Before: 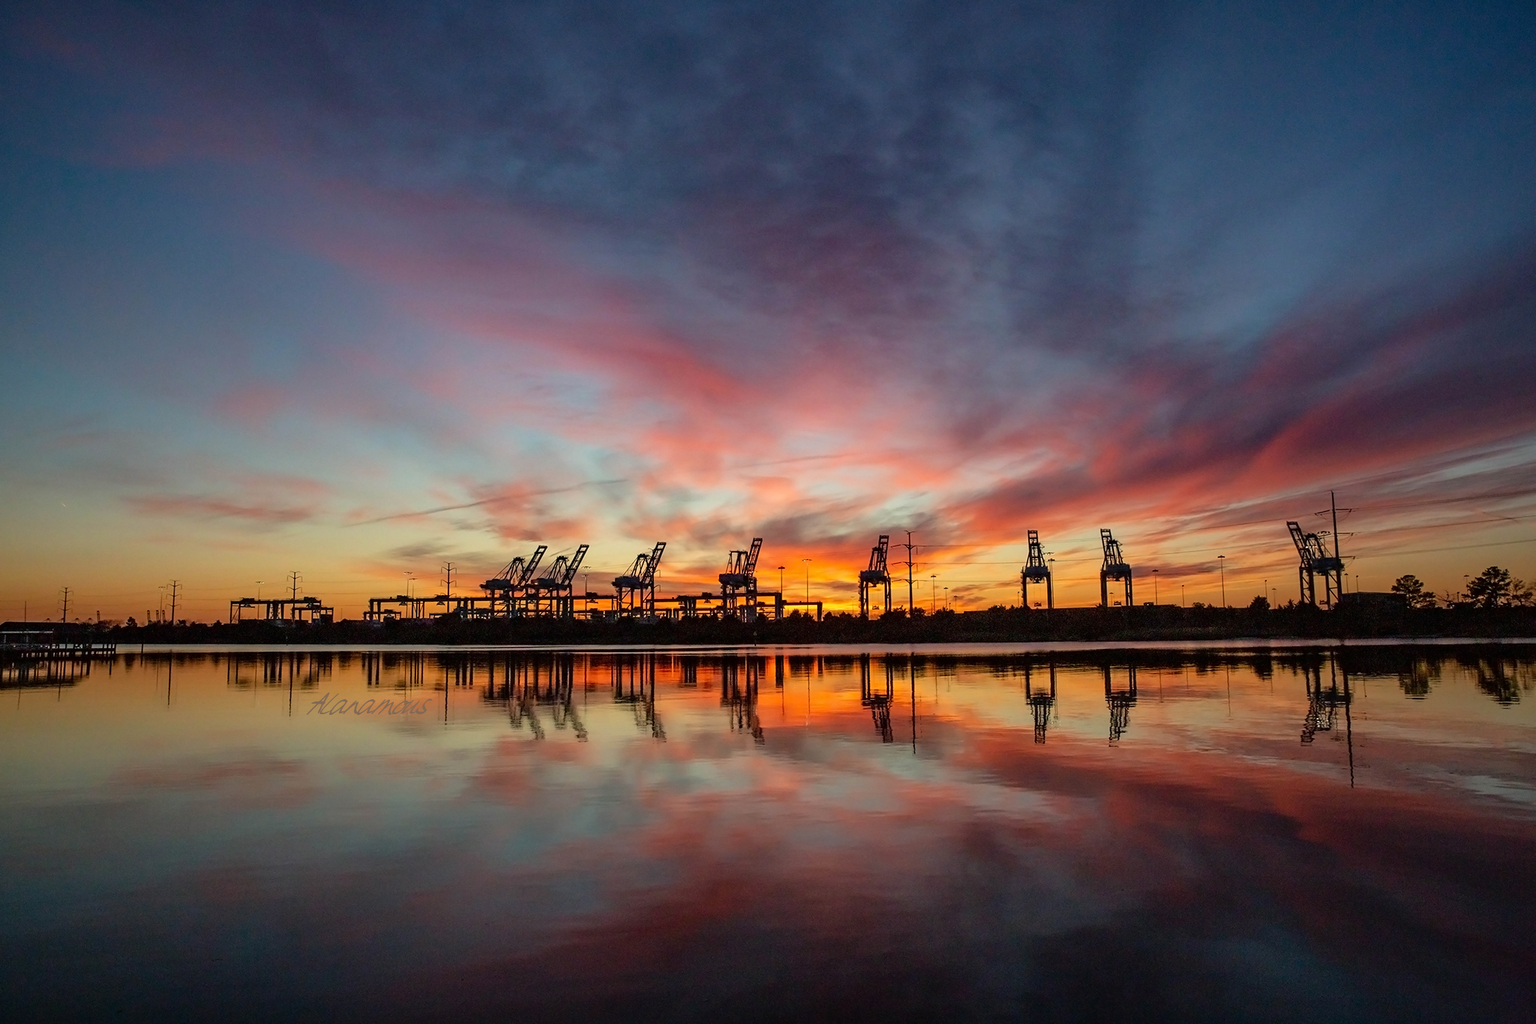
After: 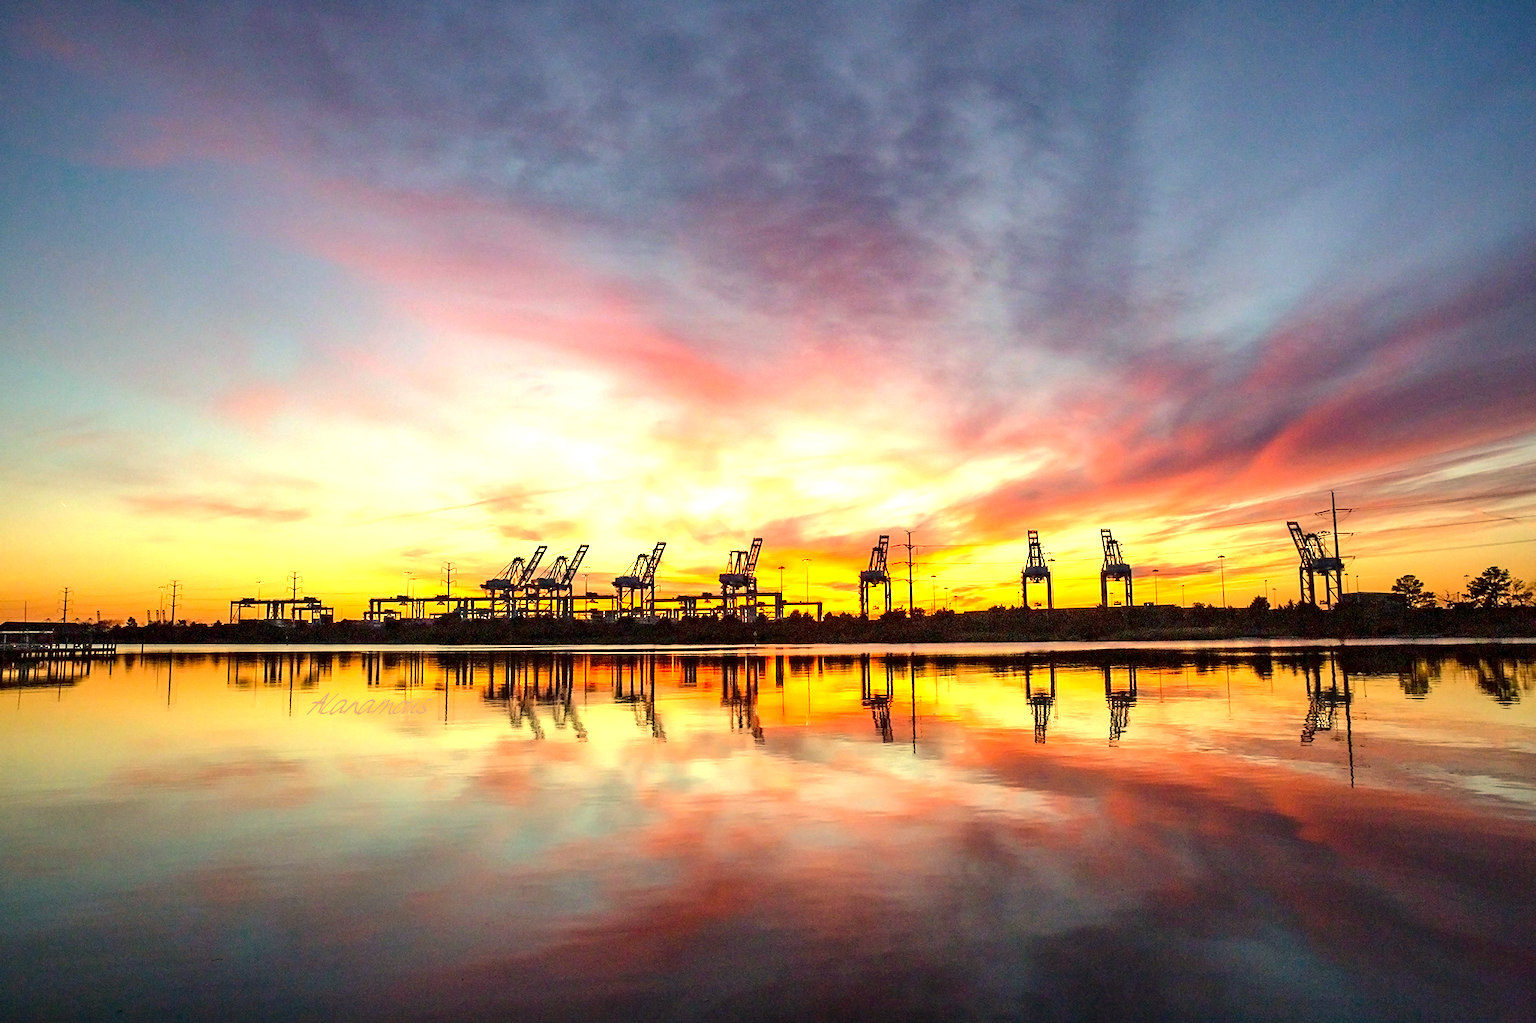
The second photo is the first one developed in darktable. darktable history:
exposure: black level correction 0.001, exposure 1.735 EV, compensate highlight preservation false
color correction: highlights a* 2.55, highlights b* 23.36
